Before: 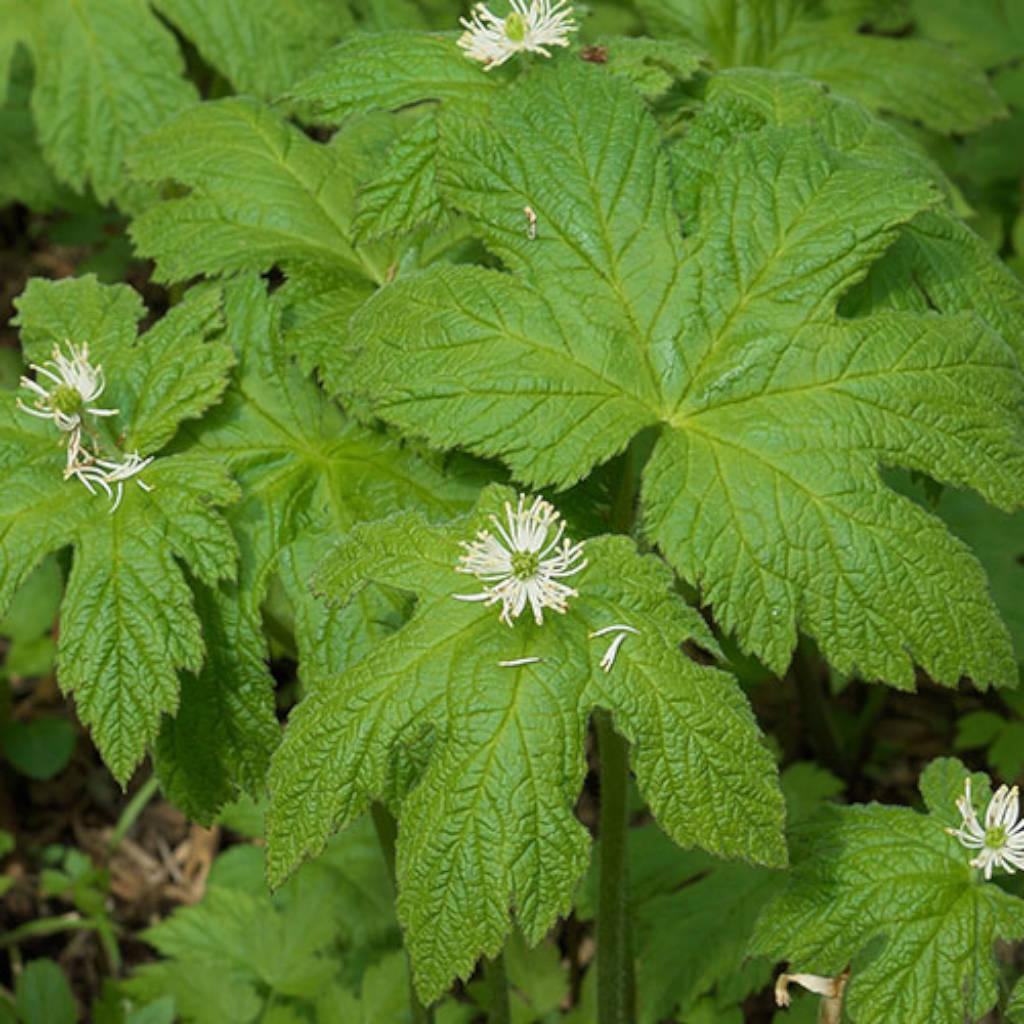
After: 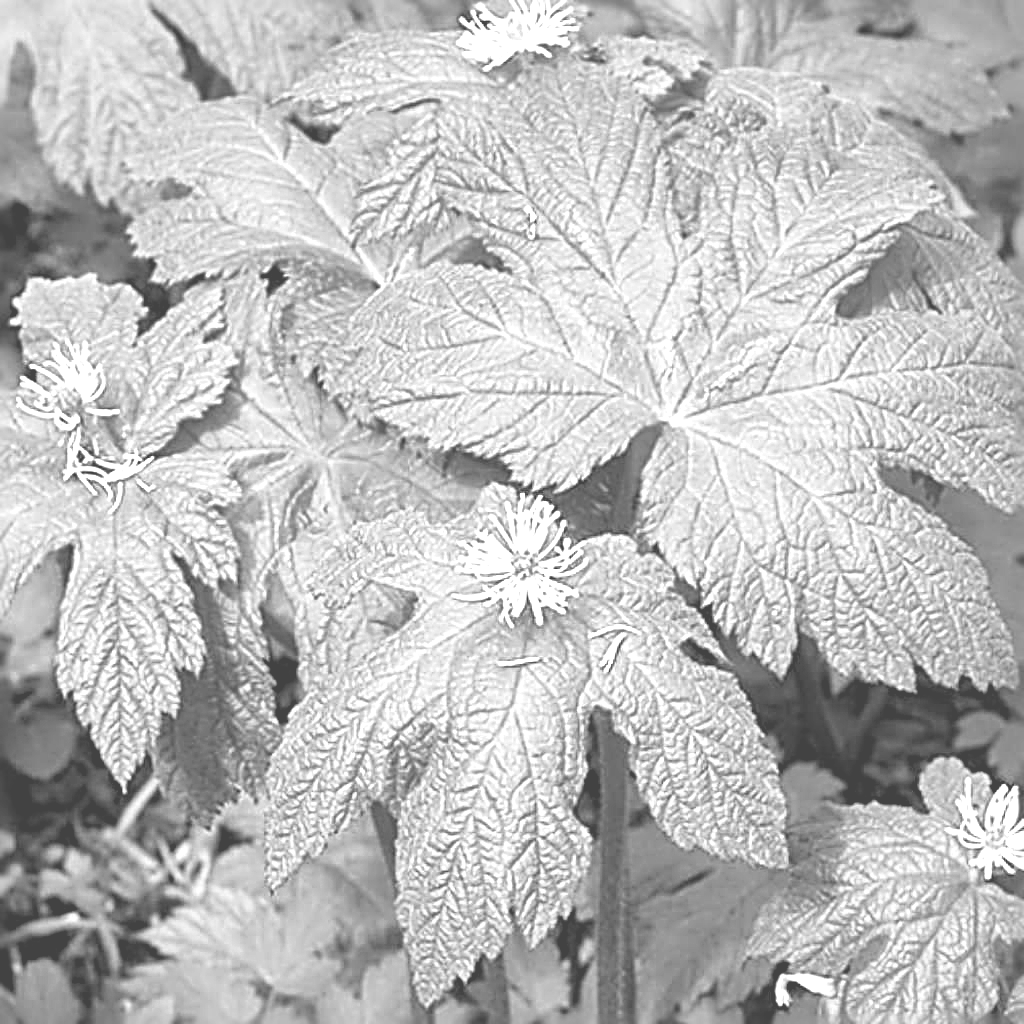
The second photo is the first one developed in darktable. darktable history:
local contrast: mode bilateral grid, contrast 20, coarseness 50, detail 150%, midtone range 0.2
sharpen: radius 3.69, amount 0.928
monochrome: on, module defaults
colorize: hue 28.8°, source mix 100%
